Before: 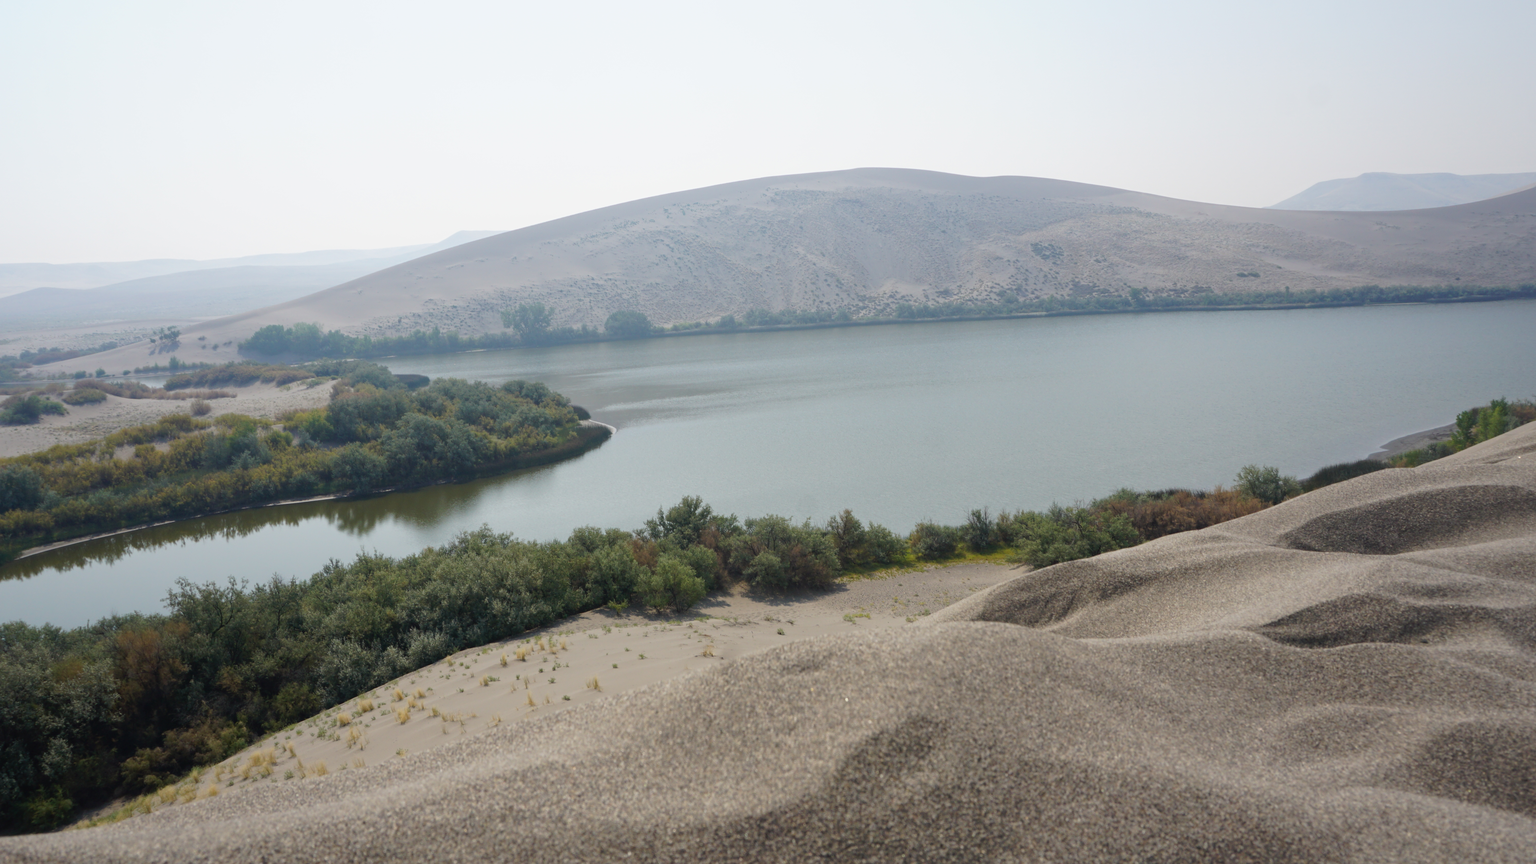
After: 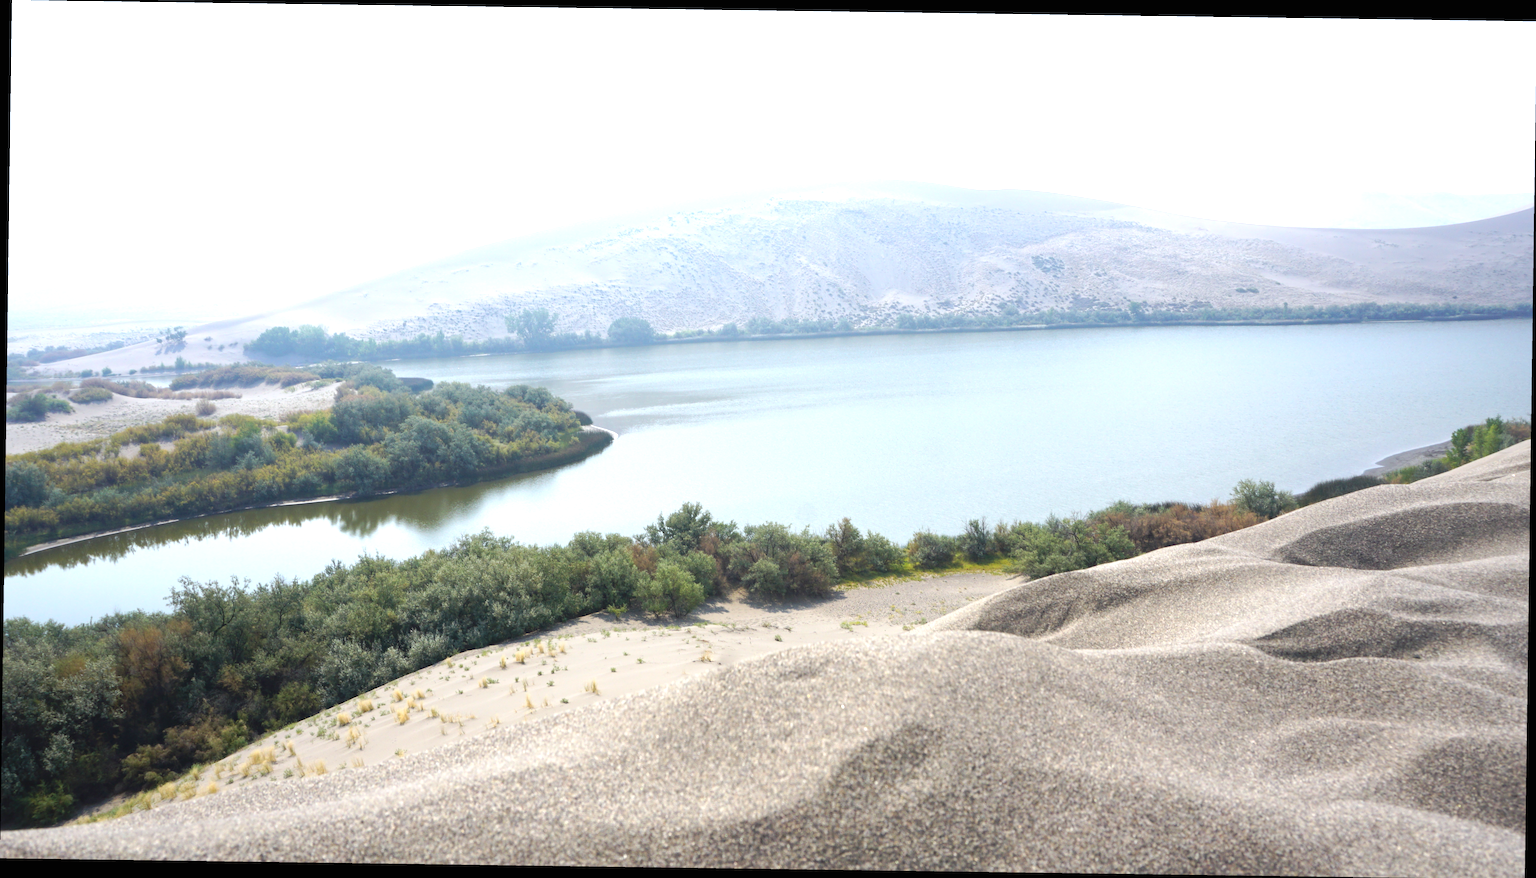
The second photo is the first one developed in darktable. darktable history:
exposure: black level correction 0, exposure 1.2 EV, compensate highlight preservation false
white balance: red 0.976, blue 1.04
rotate and perspective: rotation 0.8°, automatic cropping off
